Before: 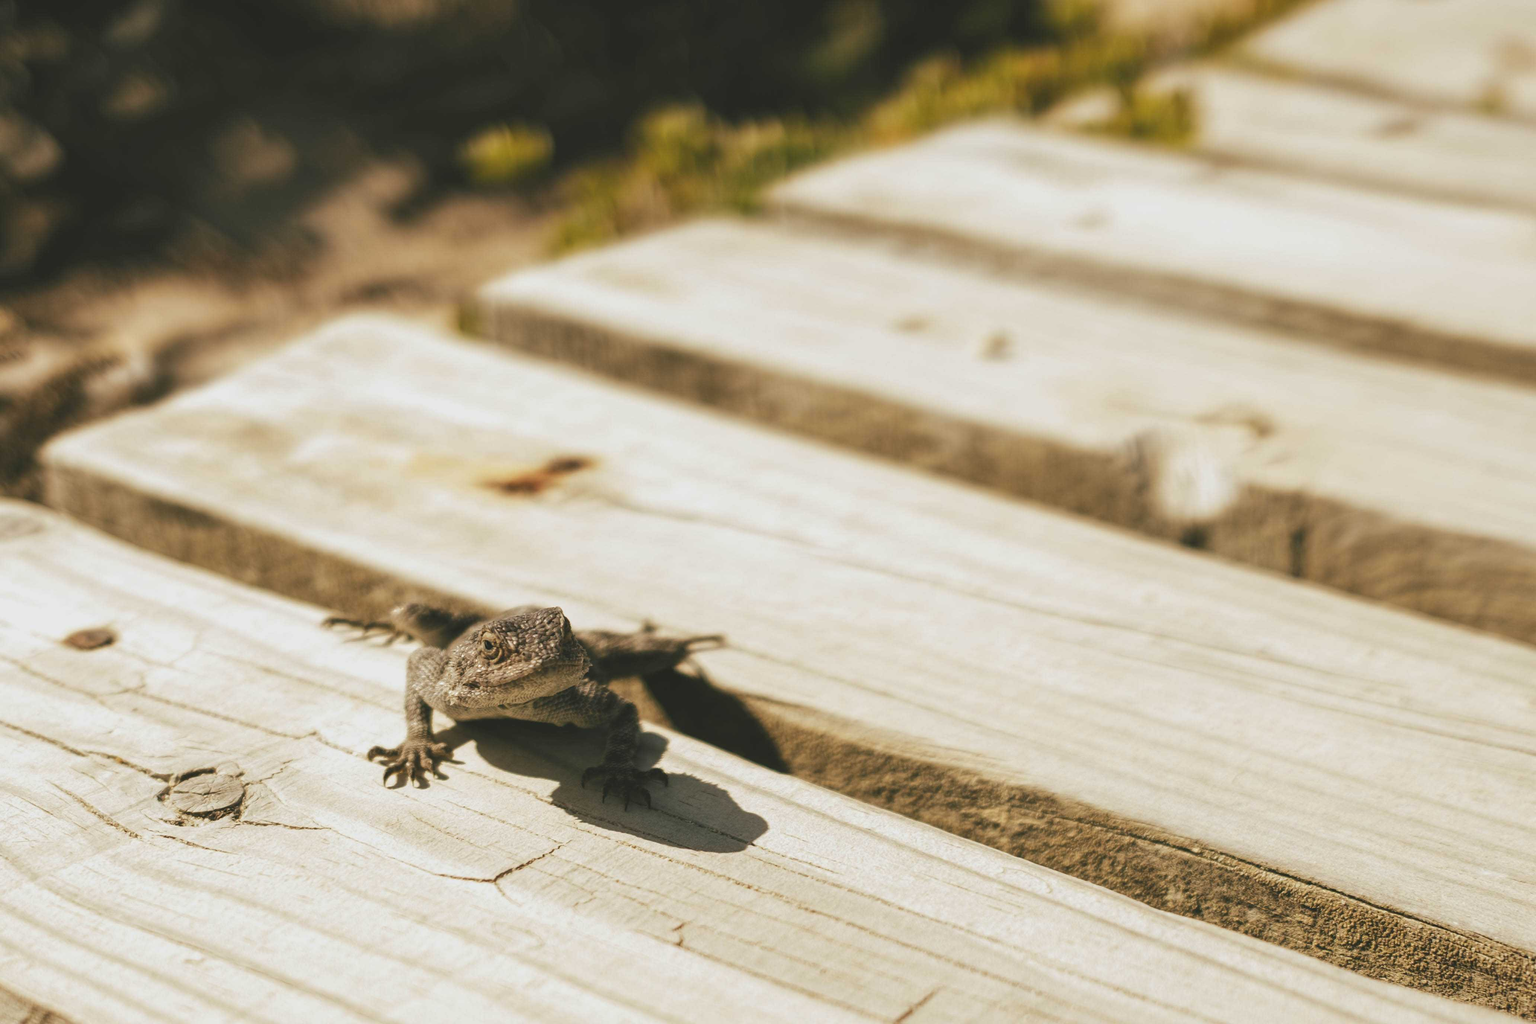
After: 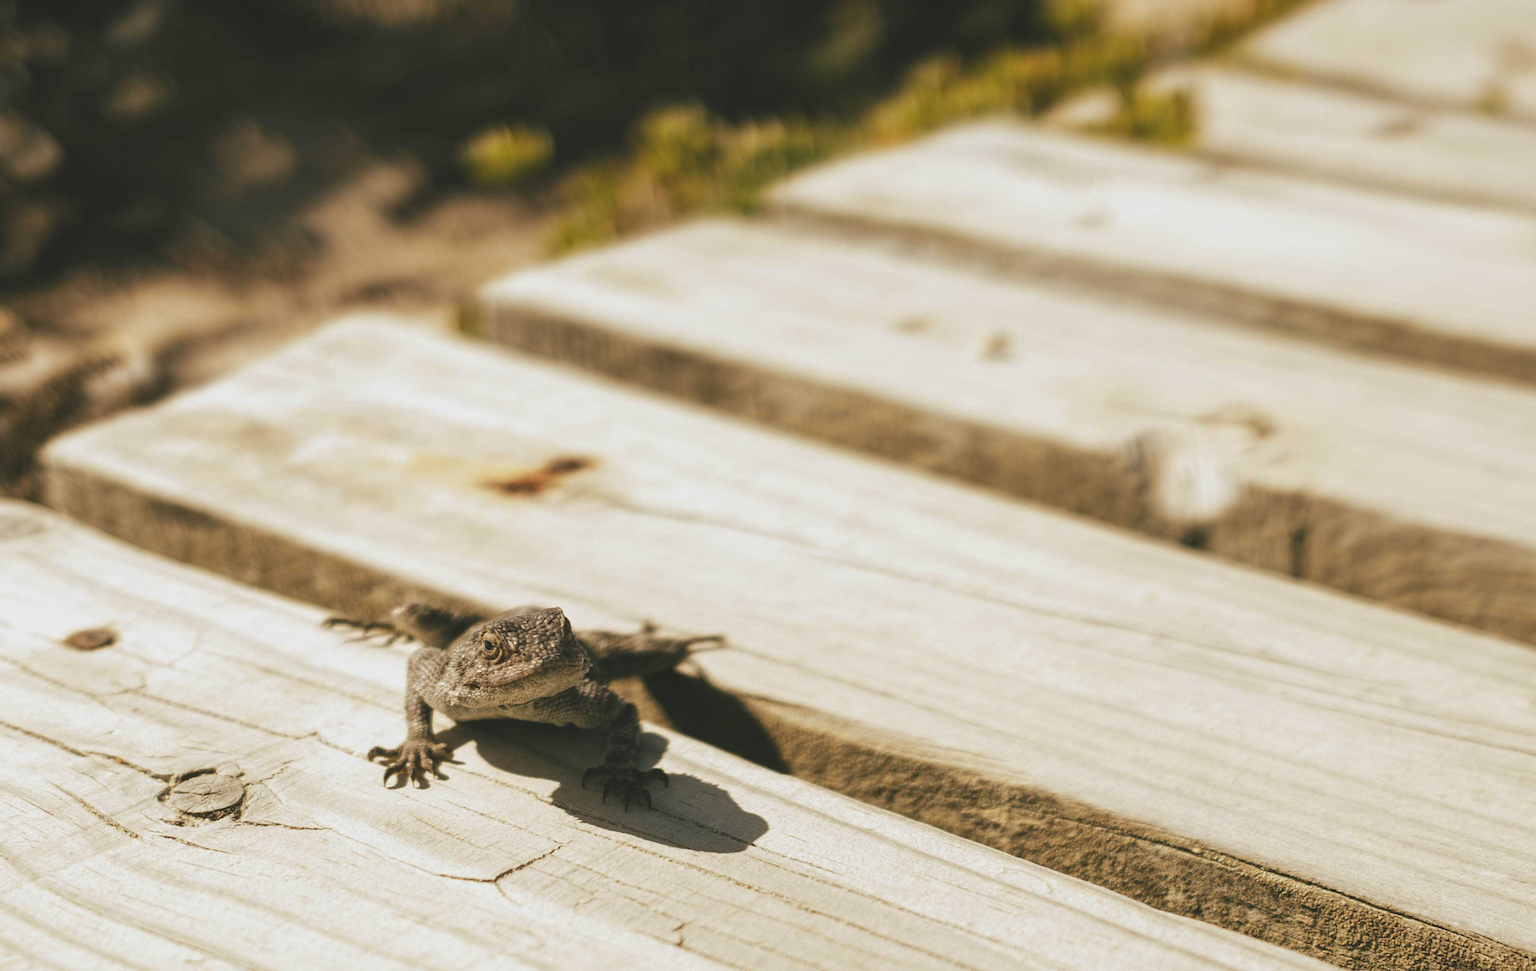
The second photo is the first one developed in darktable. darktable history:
crop and rotate: top 0.009%, bottom 5.076%
